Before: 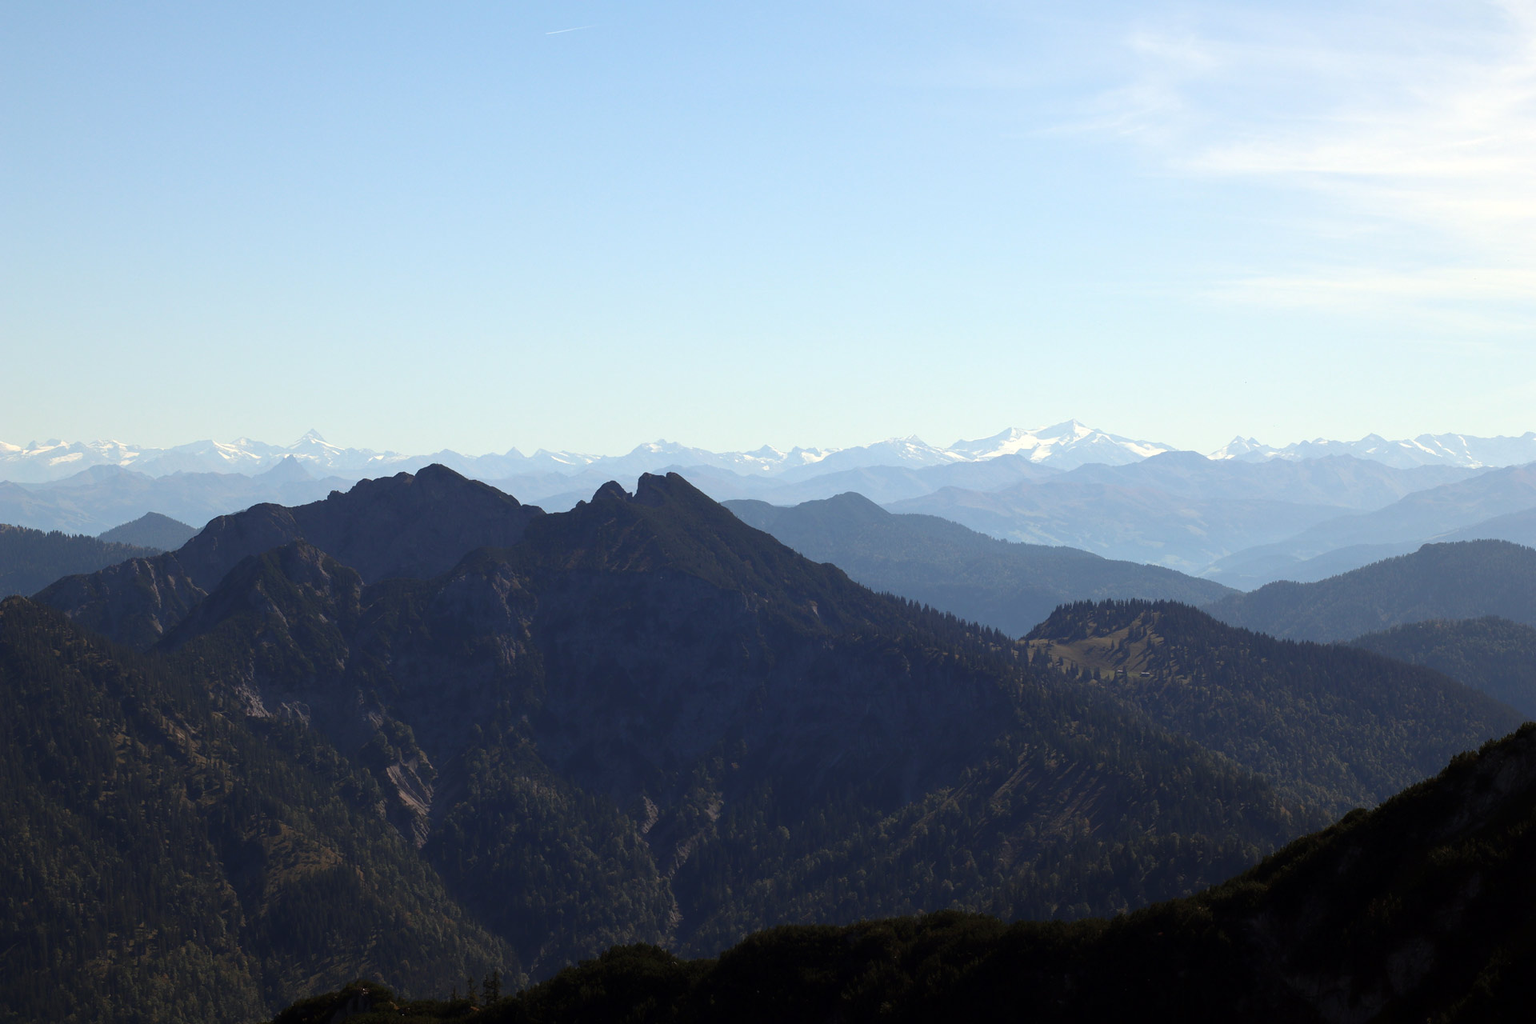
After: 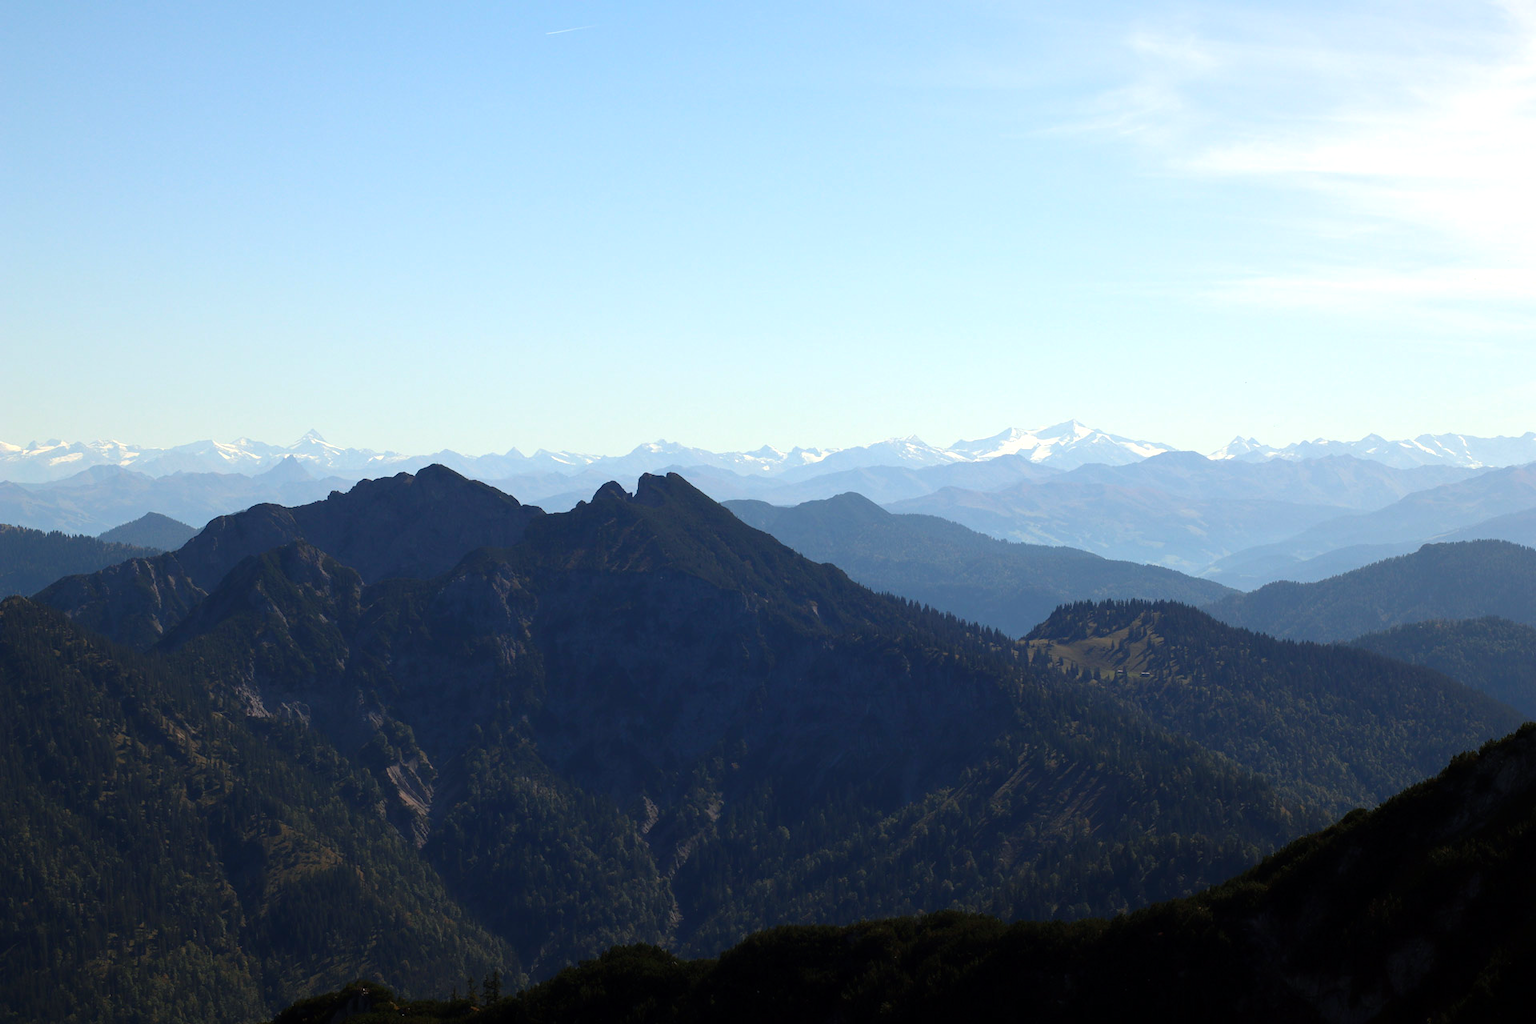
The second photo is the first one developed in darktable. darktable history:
color balance rgb: shadows lift › chroma 2.058%, shadows lift › hue 221.8°, perceptual saturation grading › global saturation 25.449%, contrast 5.007%
